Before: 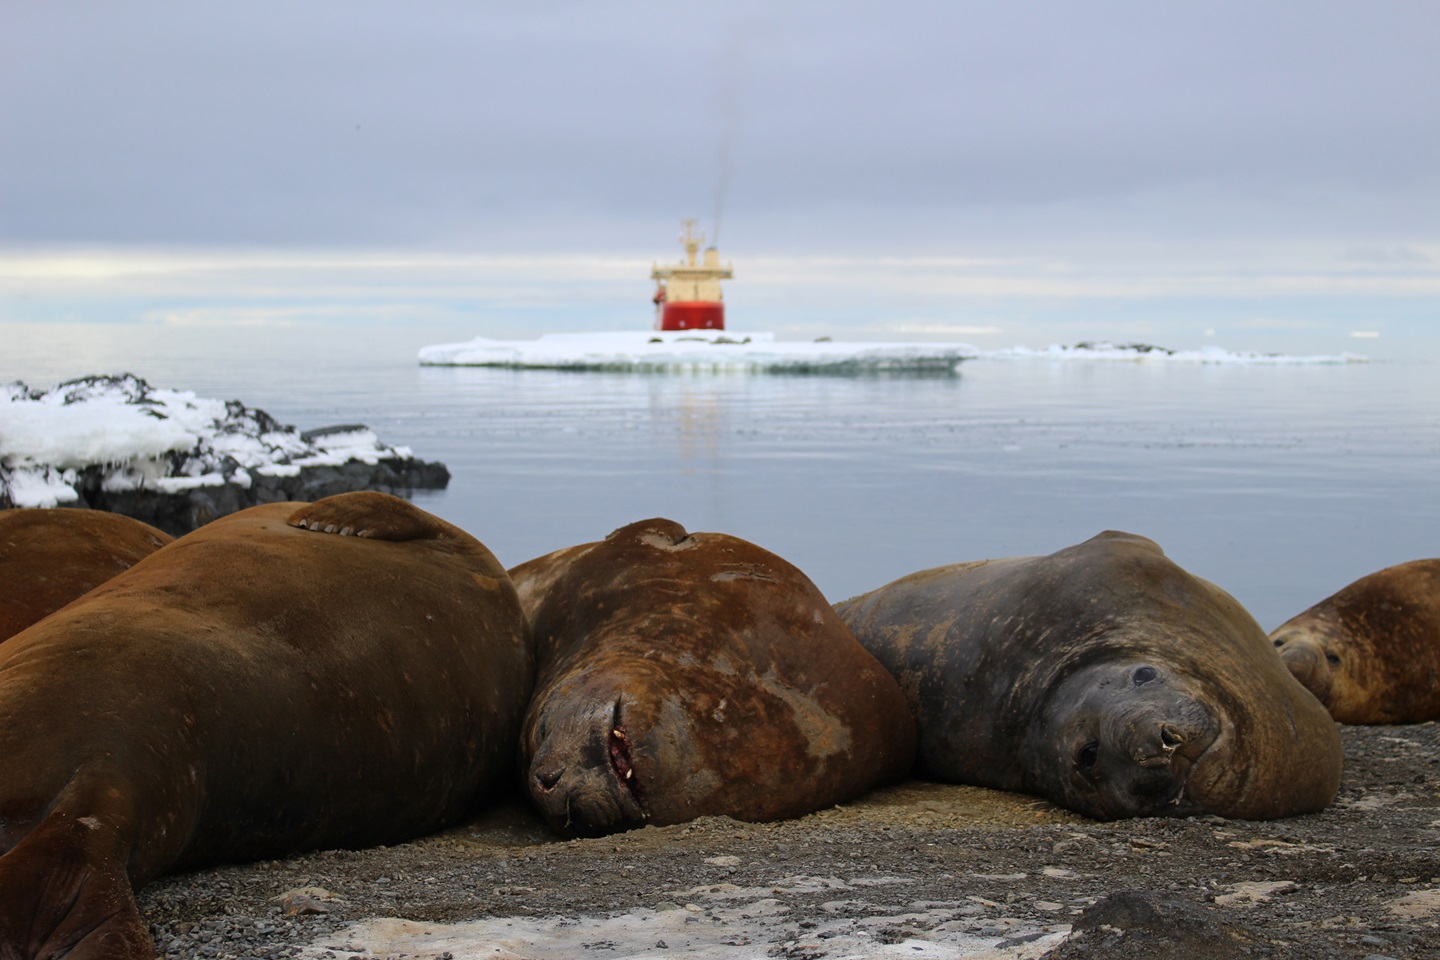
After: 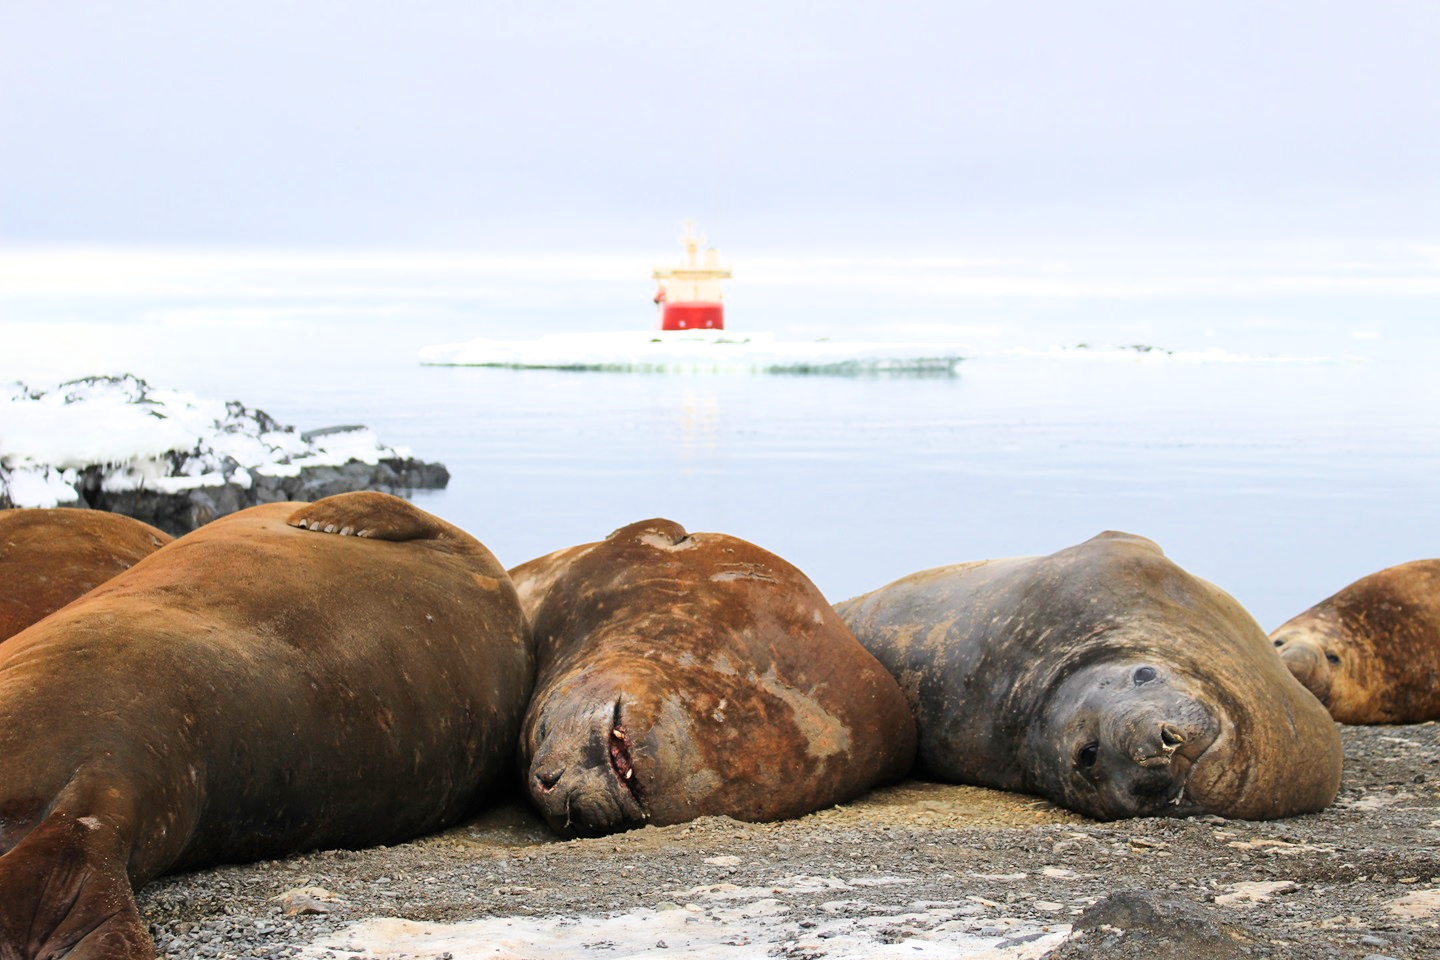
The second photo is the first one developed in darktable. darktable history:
exposure: black level correction 0, exposure 1.9 EV, compensate highlight preservation false
filmic rgb: hardness 4.17
